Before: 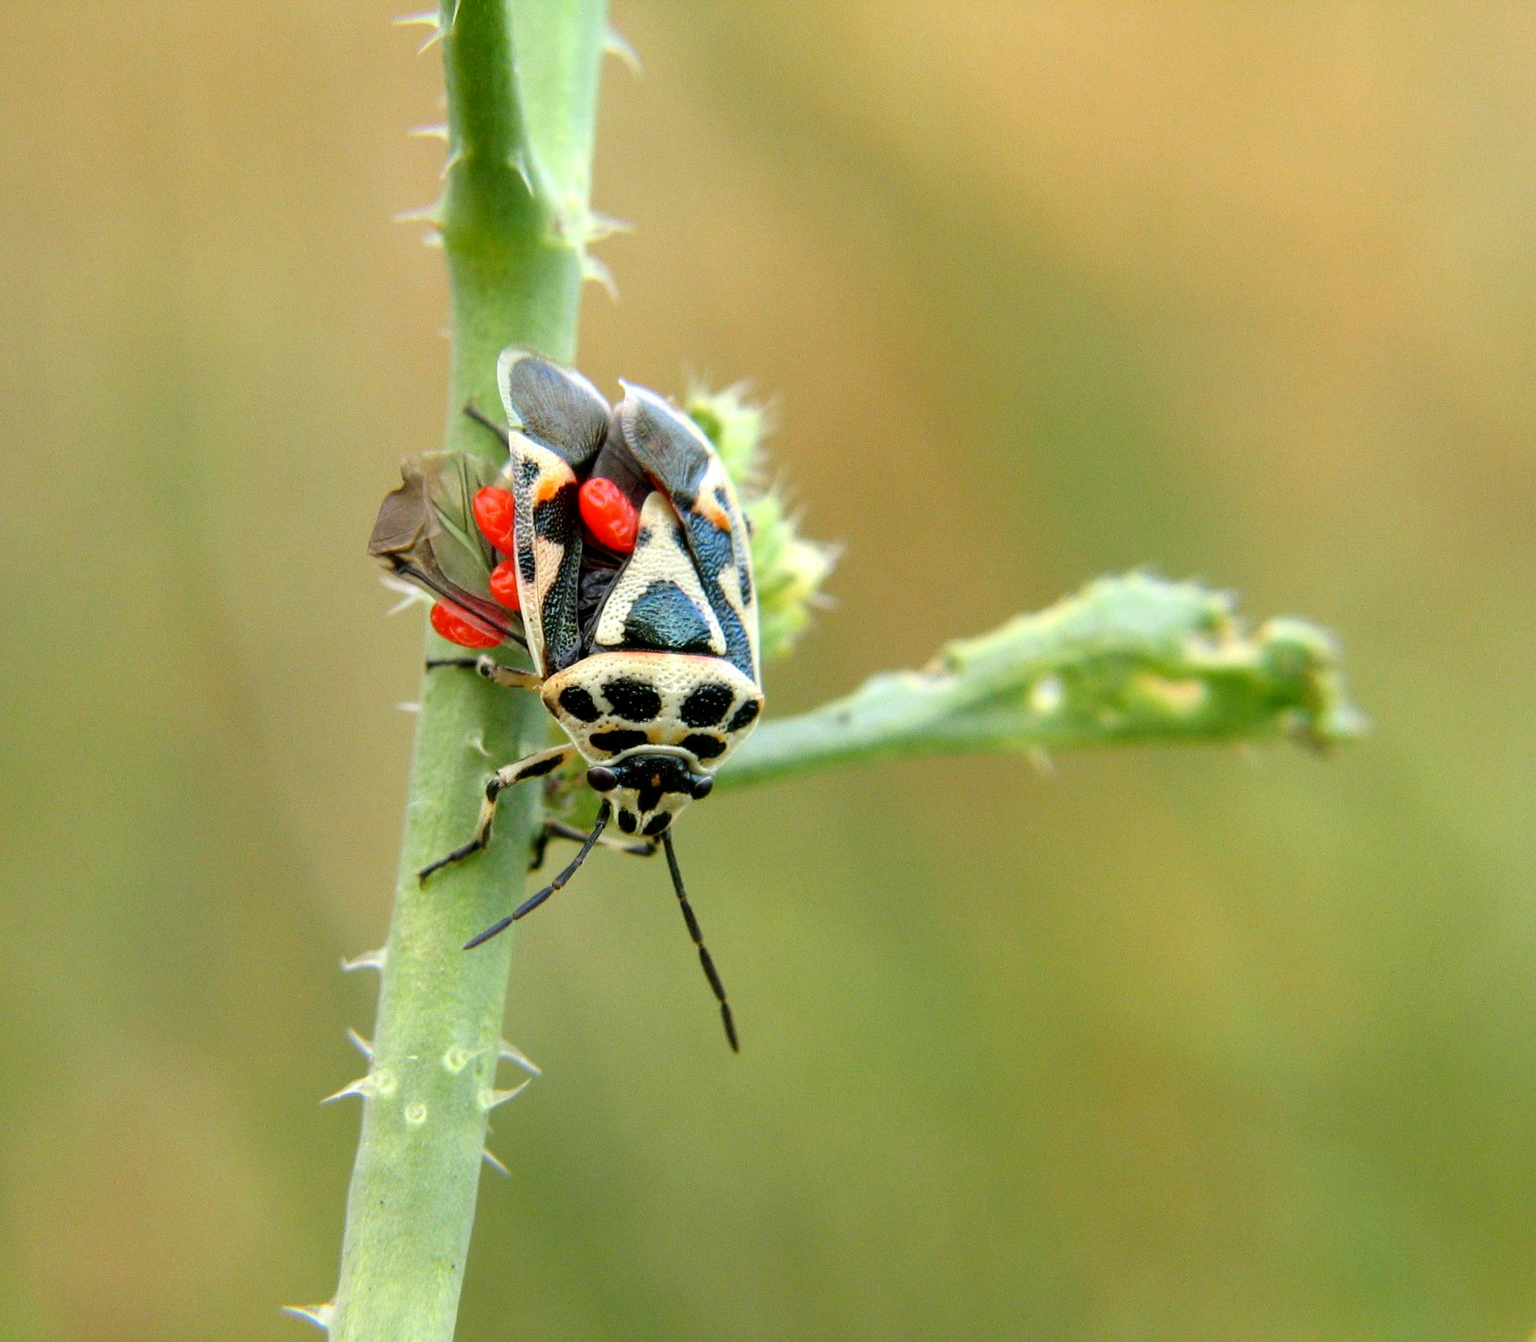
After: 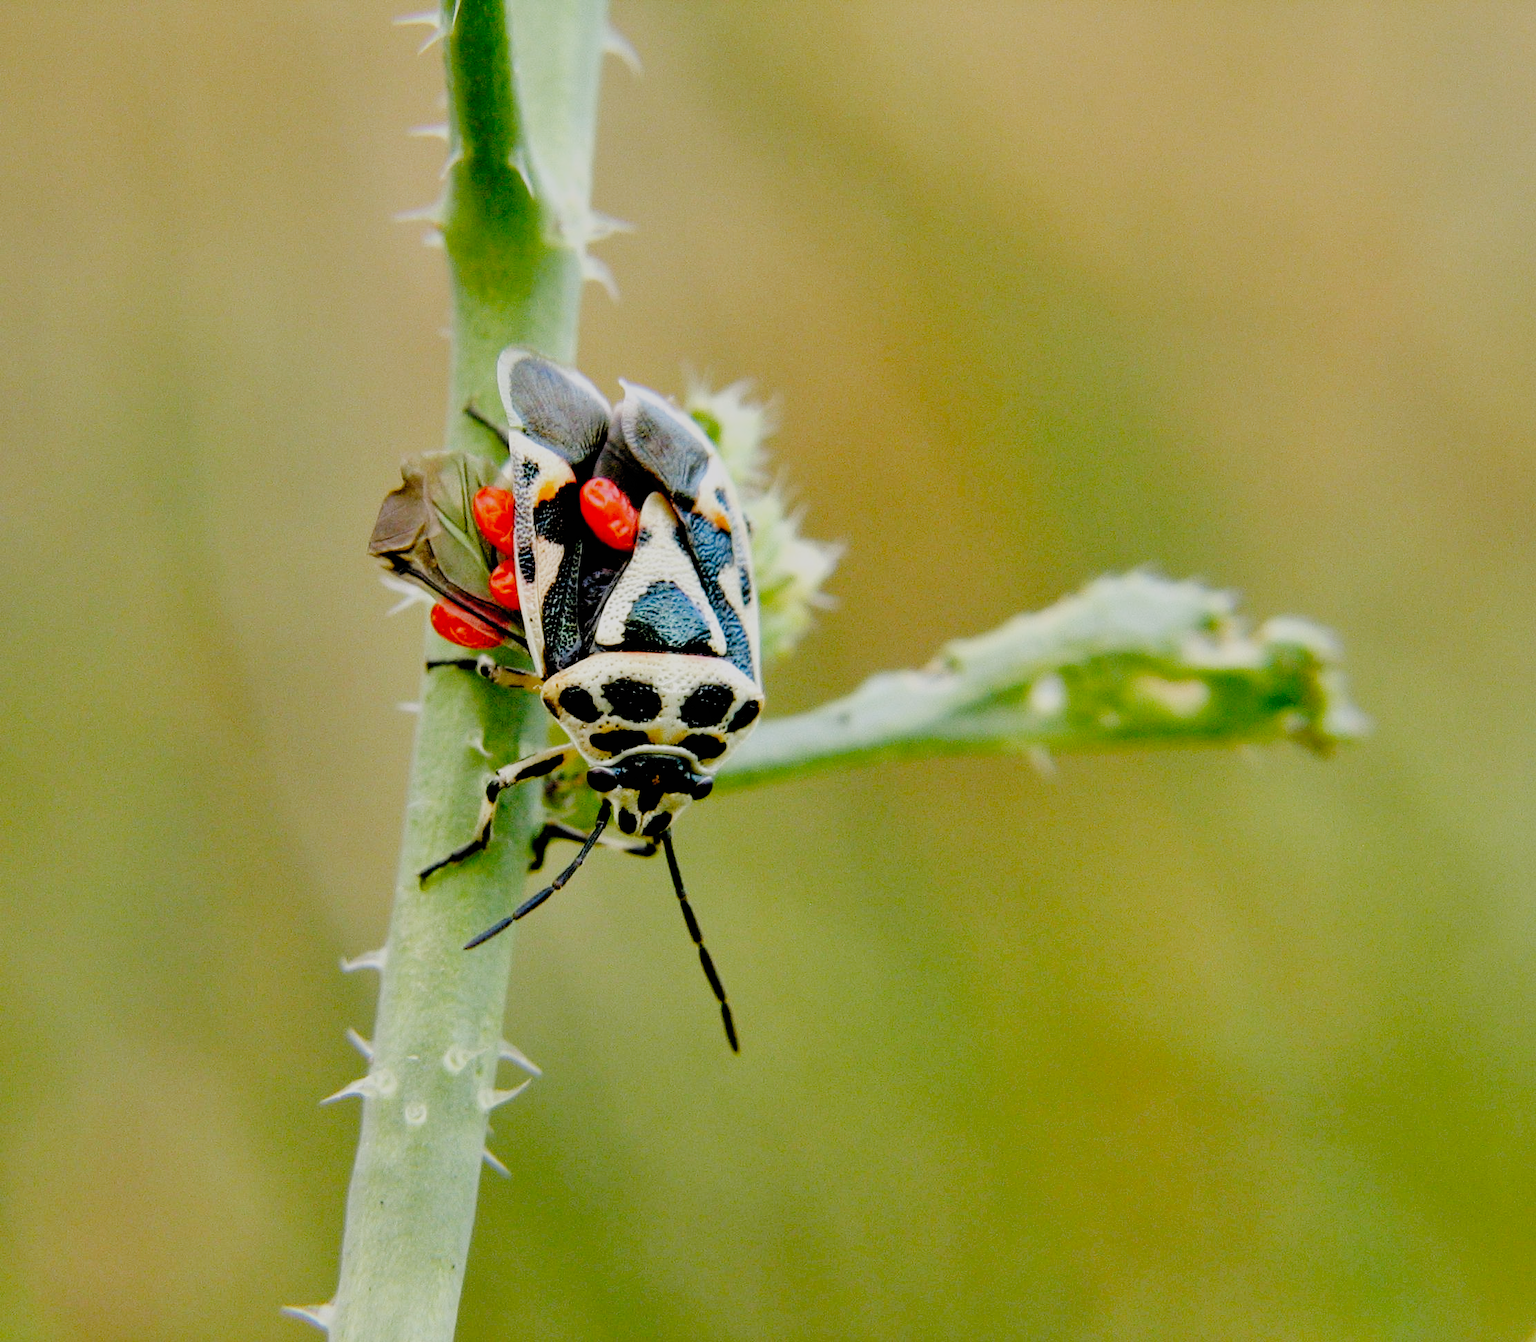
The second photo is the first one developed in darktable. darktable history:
filmic rgb: black relative exposure -2.85 EV, white relative exposure 4.56 EV, hardness 1.77, contrast 1.25, preserve chrominance no, color science v5 (2021)
white balance: red 1.009, blue 1.027
shadows and highlights: shadows 60, soften with gaussian
